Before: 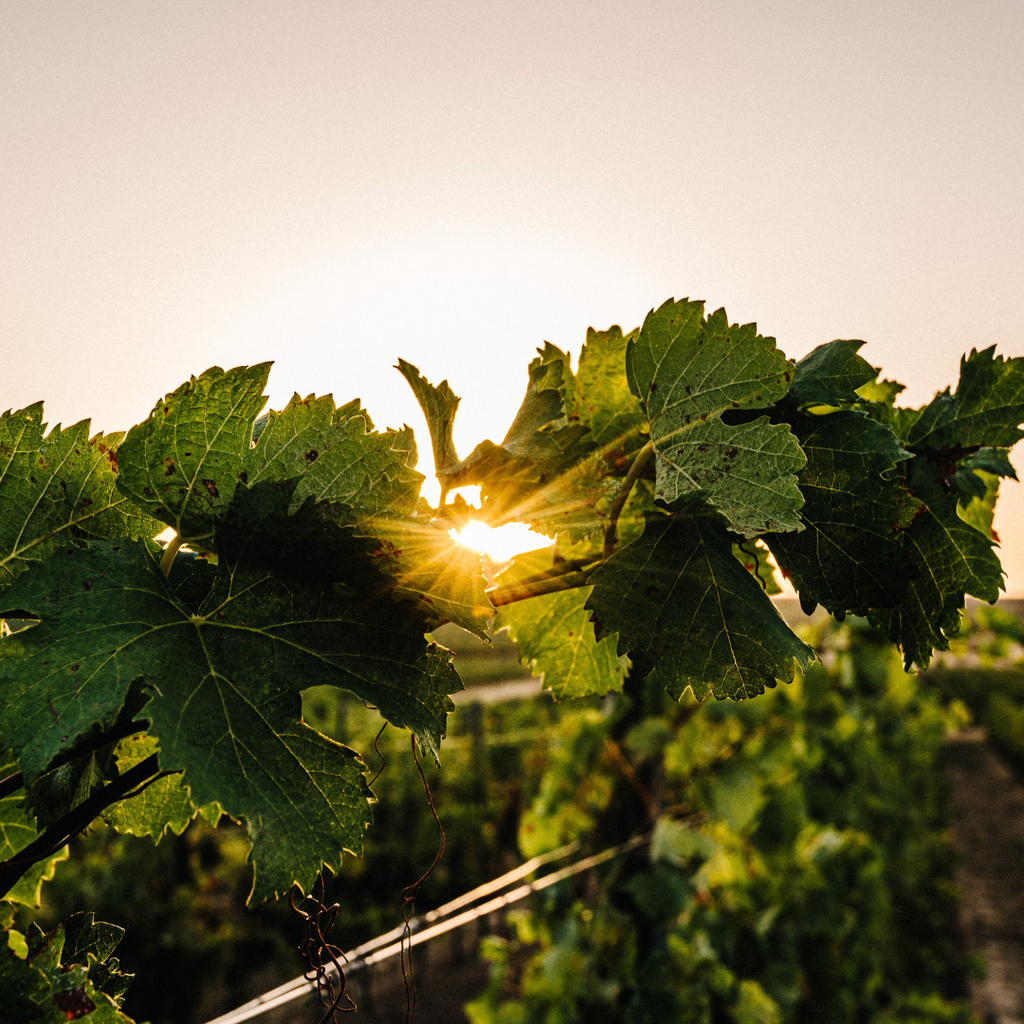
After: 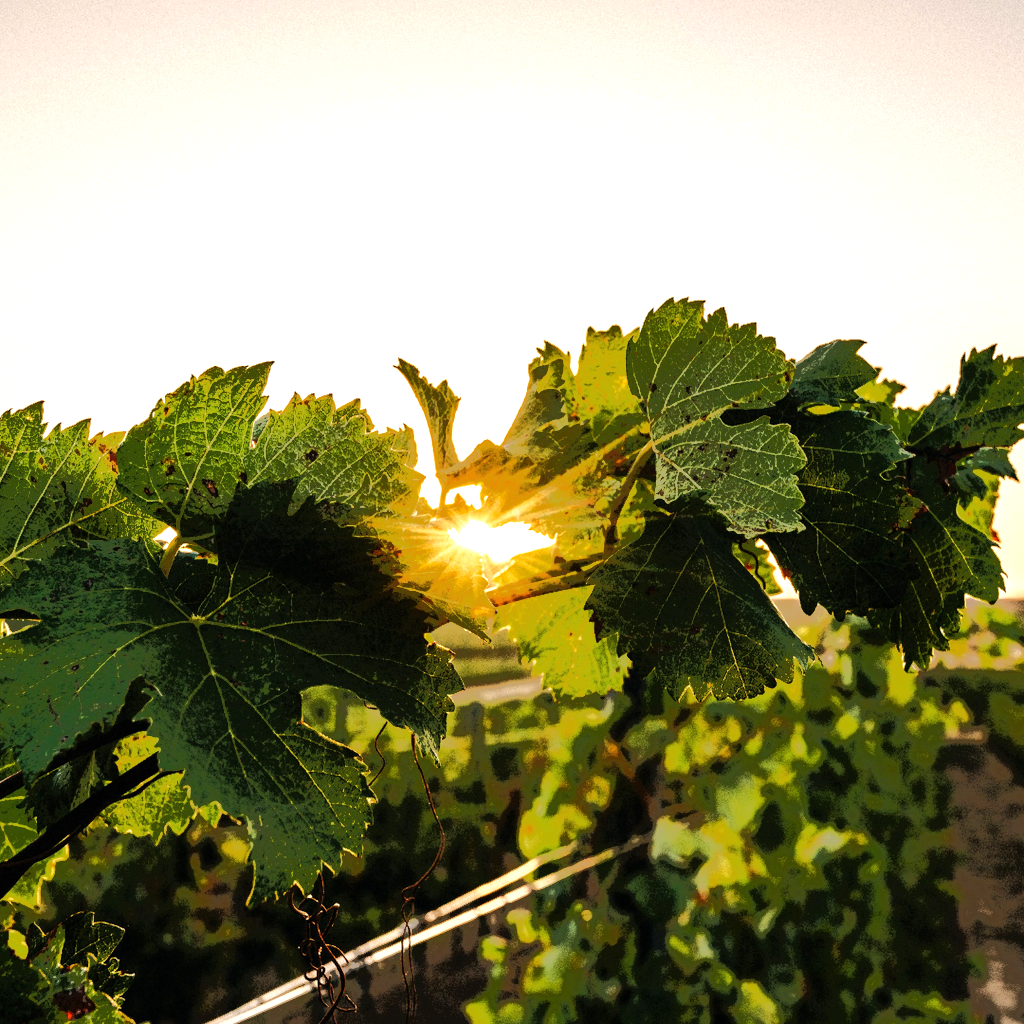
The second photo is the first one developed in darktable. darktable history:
tone equalizer: -7 EV -0.648 EV, -6 EV 0.969 EV, -5 EV -0.469 EV, -4 EV 0.414 EV, -3 EV 0.44 EV, -2 EV 0.134 EV, -1 EV -0.138 EV, +0 EV -0.36 EV, edges refinement/feathering 500, mask exposure compensation -1.57 EV, preserve details no
exposure: black level correction 0.001, exposure 0.499 EV, compensate exposure bias true, compensate highlight preservation false
